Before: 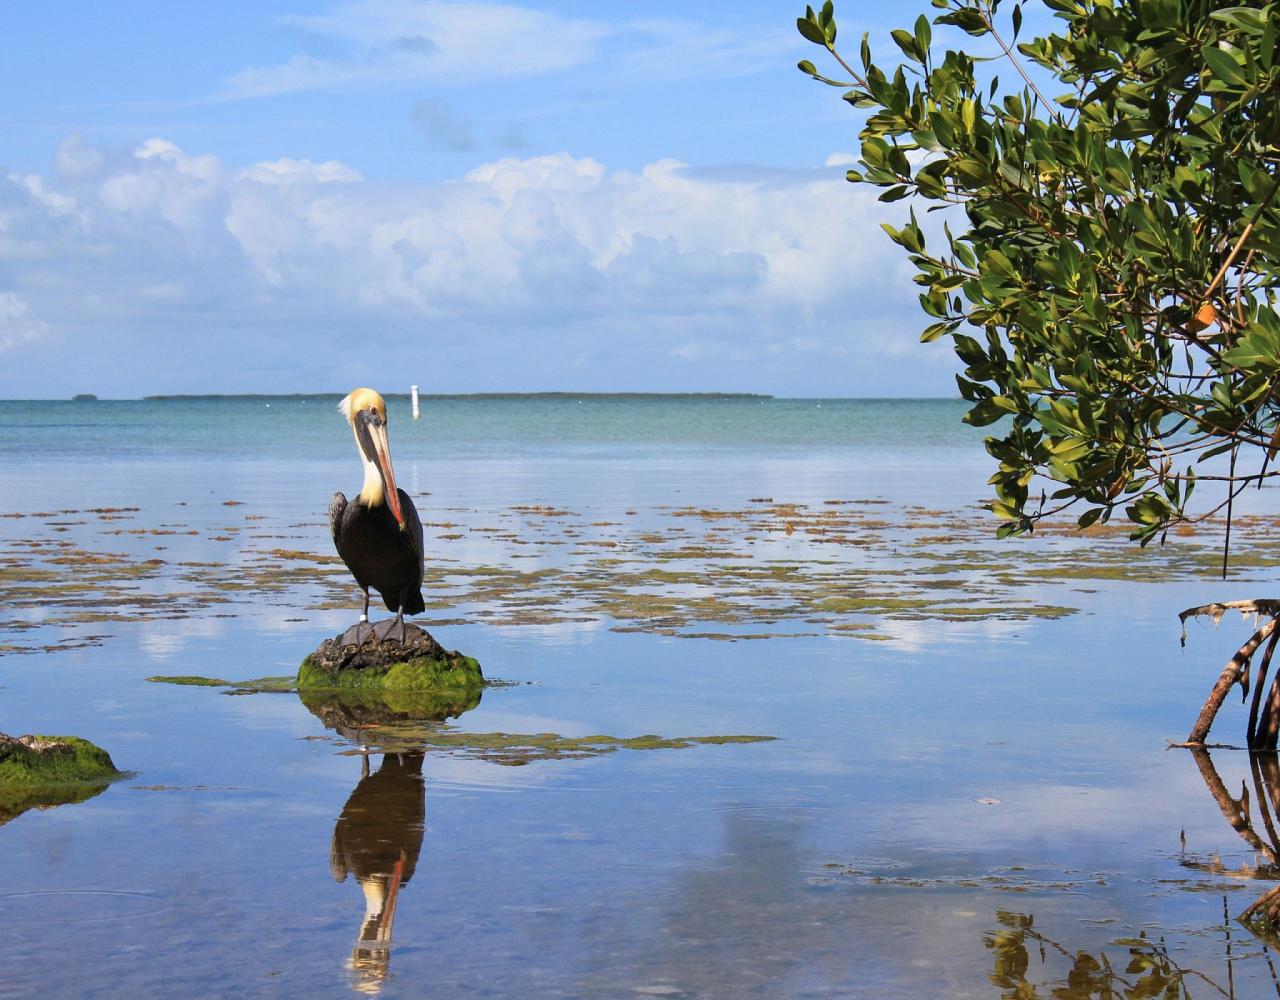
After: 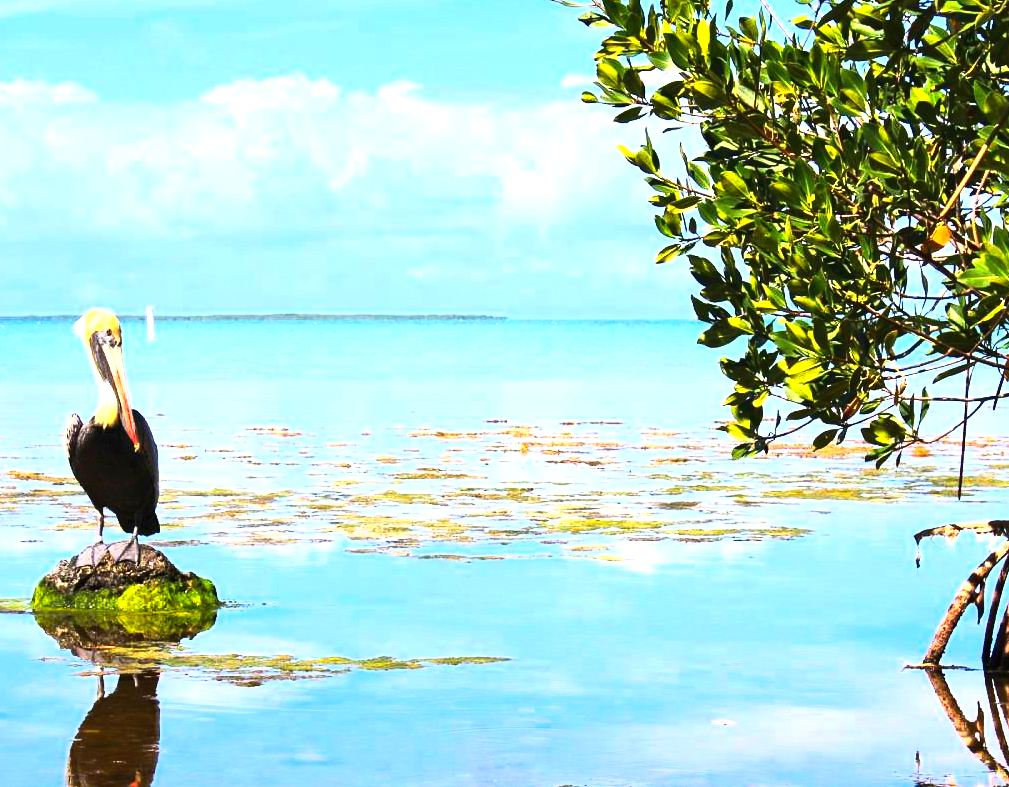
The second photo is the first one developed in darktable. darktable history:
exposure: black level correction 0, exposure 1.625 EV, compensate exposure bias true, compensate highlight preservation false
crop and rotate: left 20.74%, top 7.912%, right 0.375%, bottom 13.378%
tone curve: curves: ch0 [(0, 0) (0.56, 0.467) (0.846, 0.934) (1, 1)]
contrast brightness saturation: saturation 0.5
rotate and perspective: crop left 0, crop top 0
